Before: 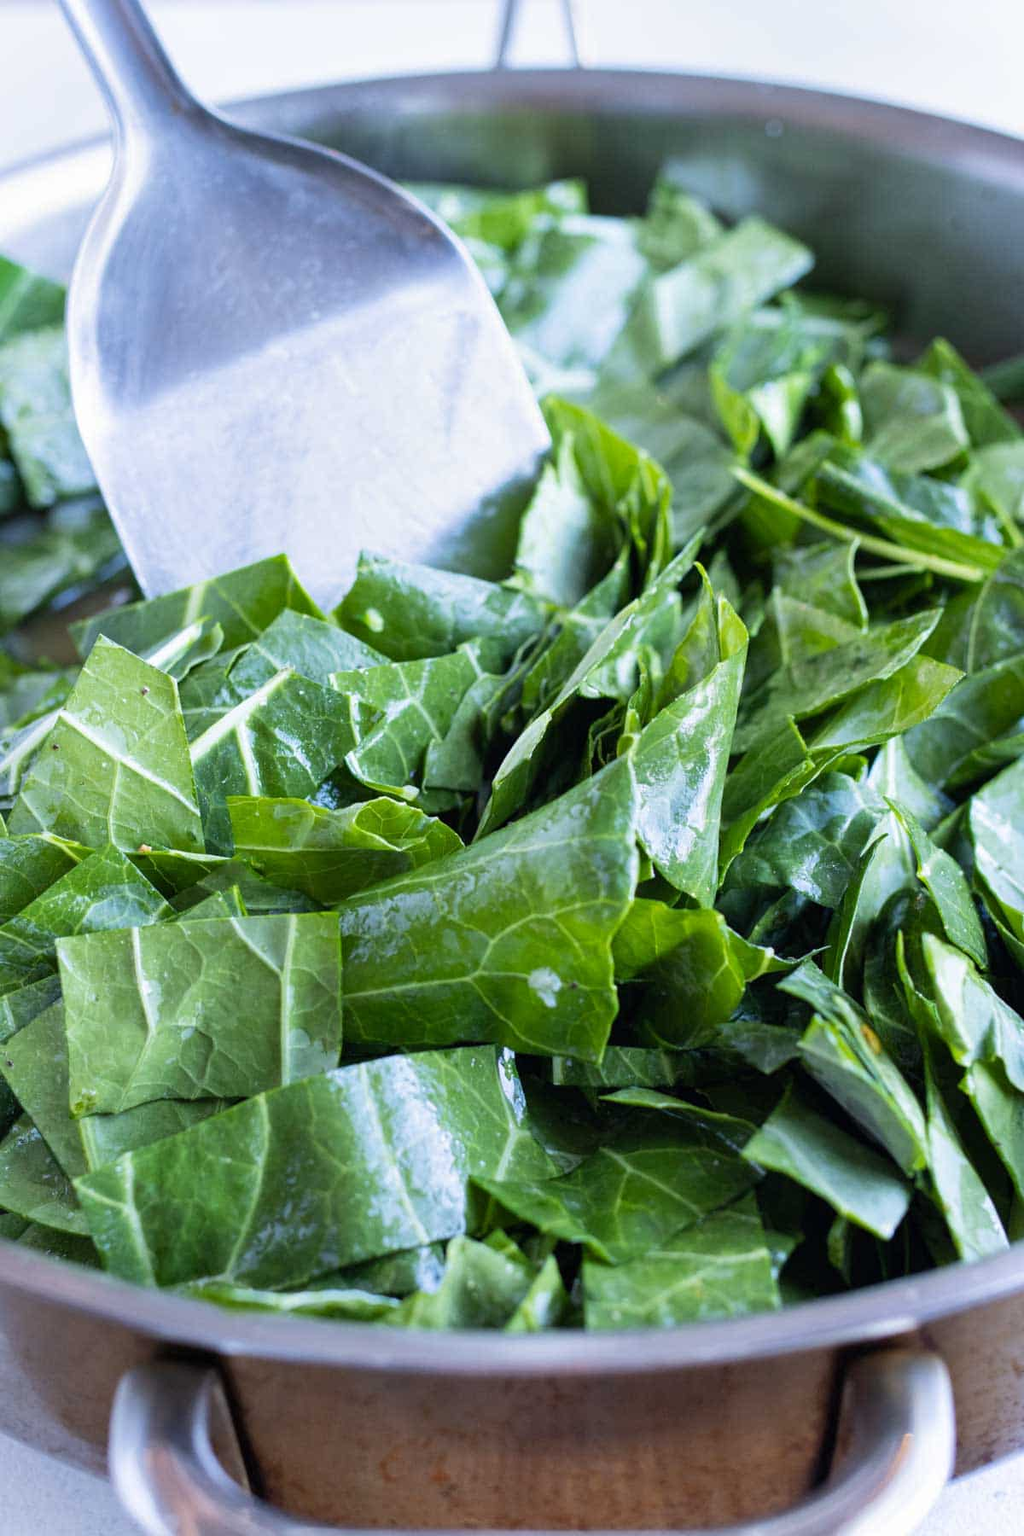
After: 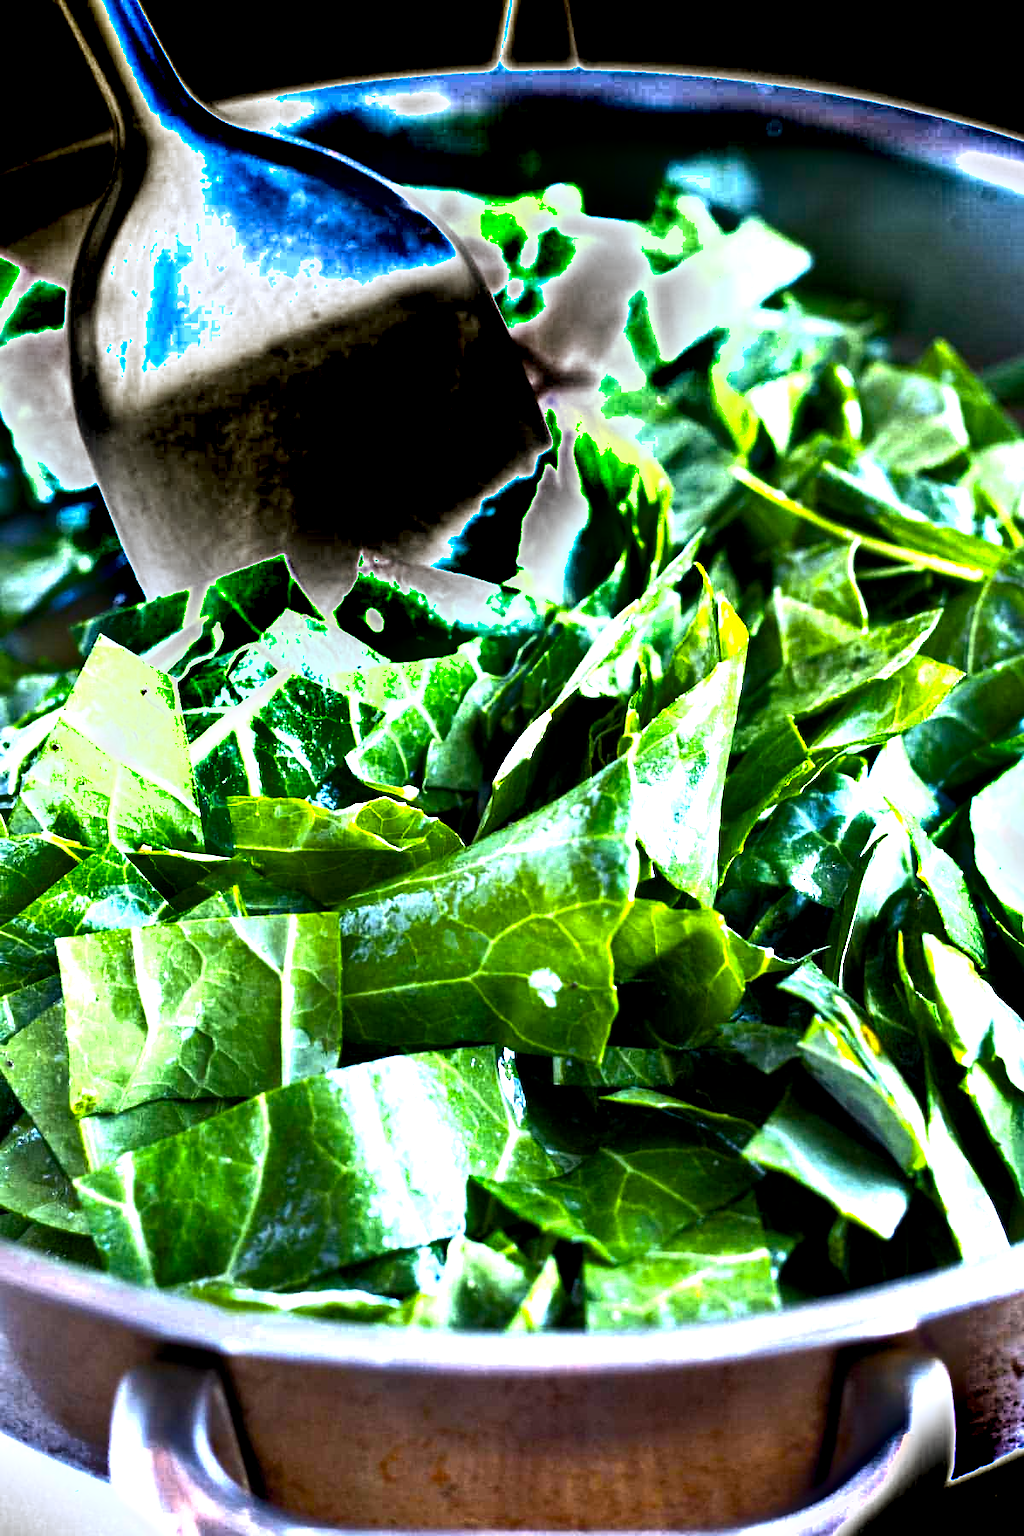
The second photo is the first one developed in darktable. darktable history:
color balance rgb: shadows lift › chroma 1.721%, shadows lift › hue 263.12°, global offset › luminance -0.482%, perceptual saturation grading › global saturation 35.098%, perceptual saturation grading › highlights -25.302%, perceptual saturation grading › shadows 25.141%, perceptual brilliance grading › highlights 74.244%, perceptual brilliance grading › shadows -29.627%, global vibrance 20.494%
shadows and highlights: low approximation 0.01, soften with gaussian
